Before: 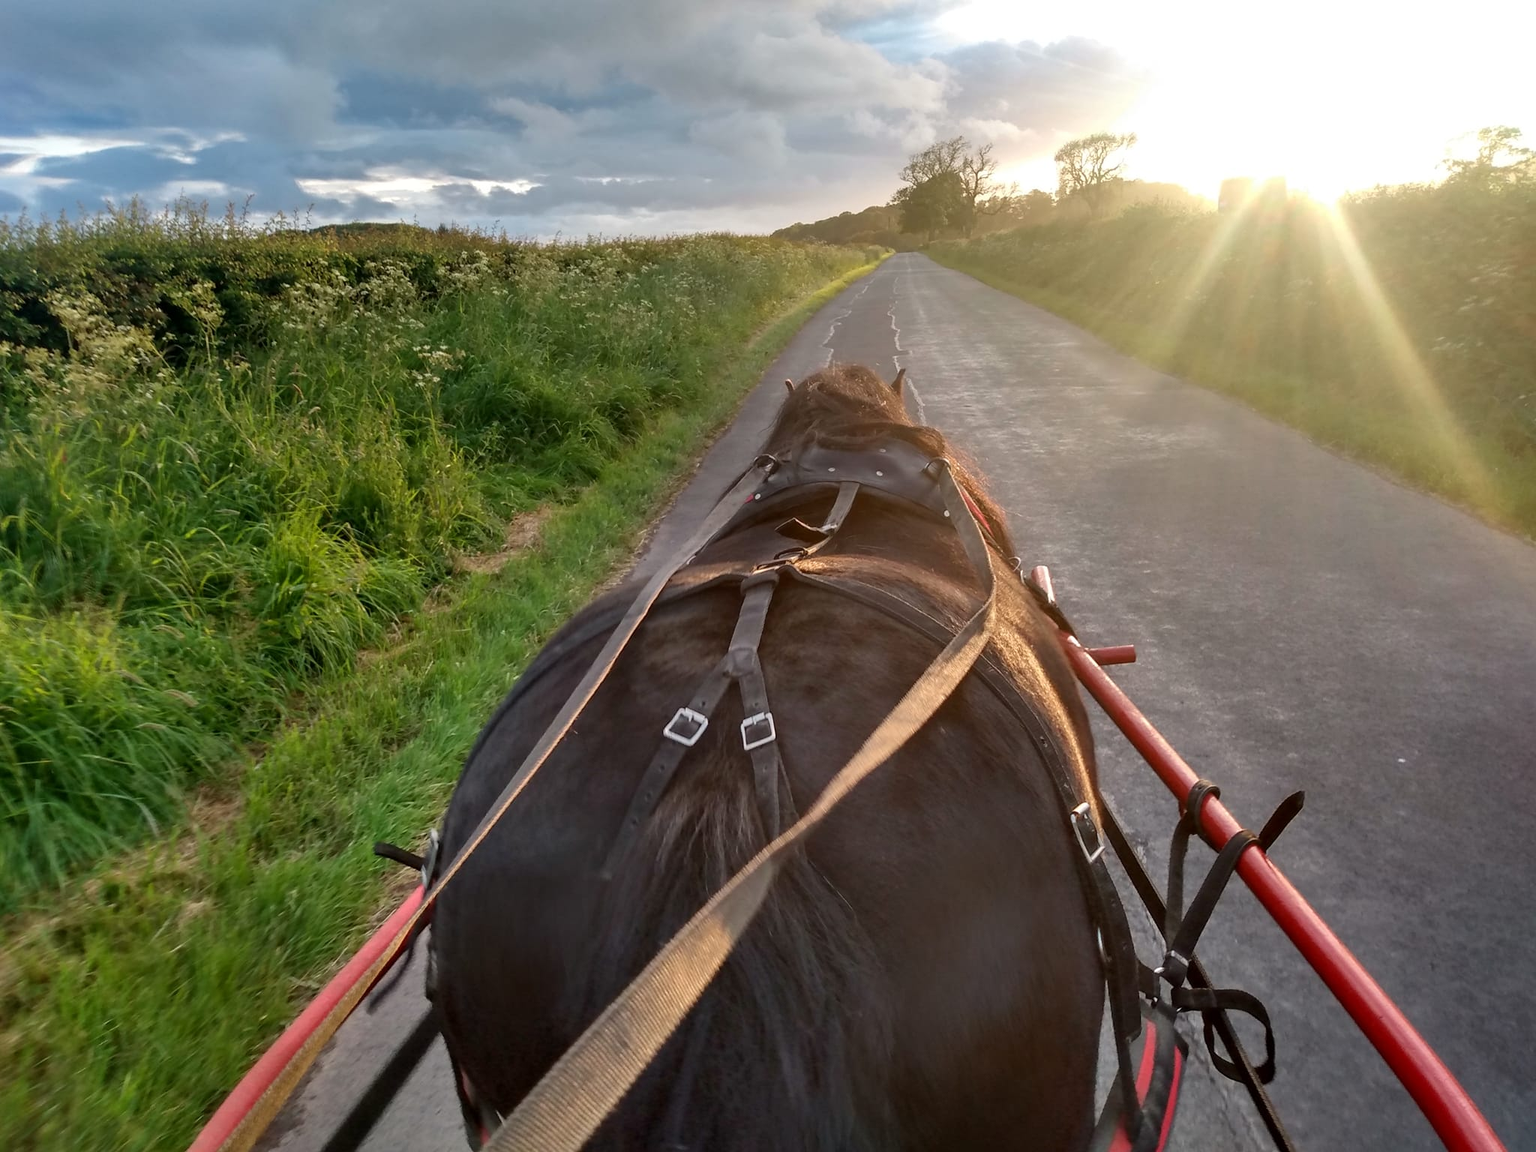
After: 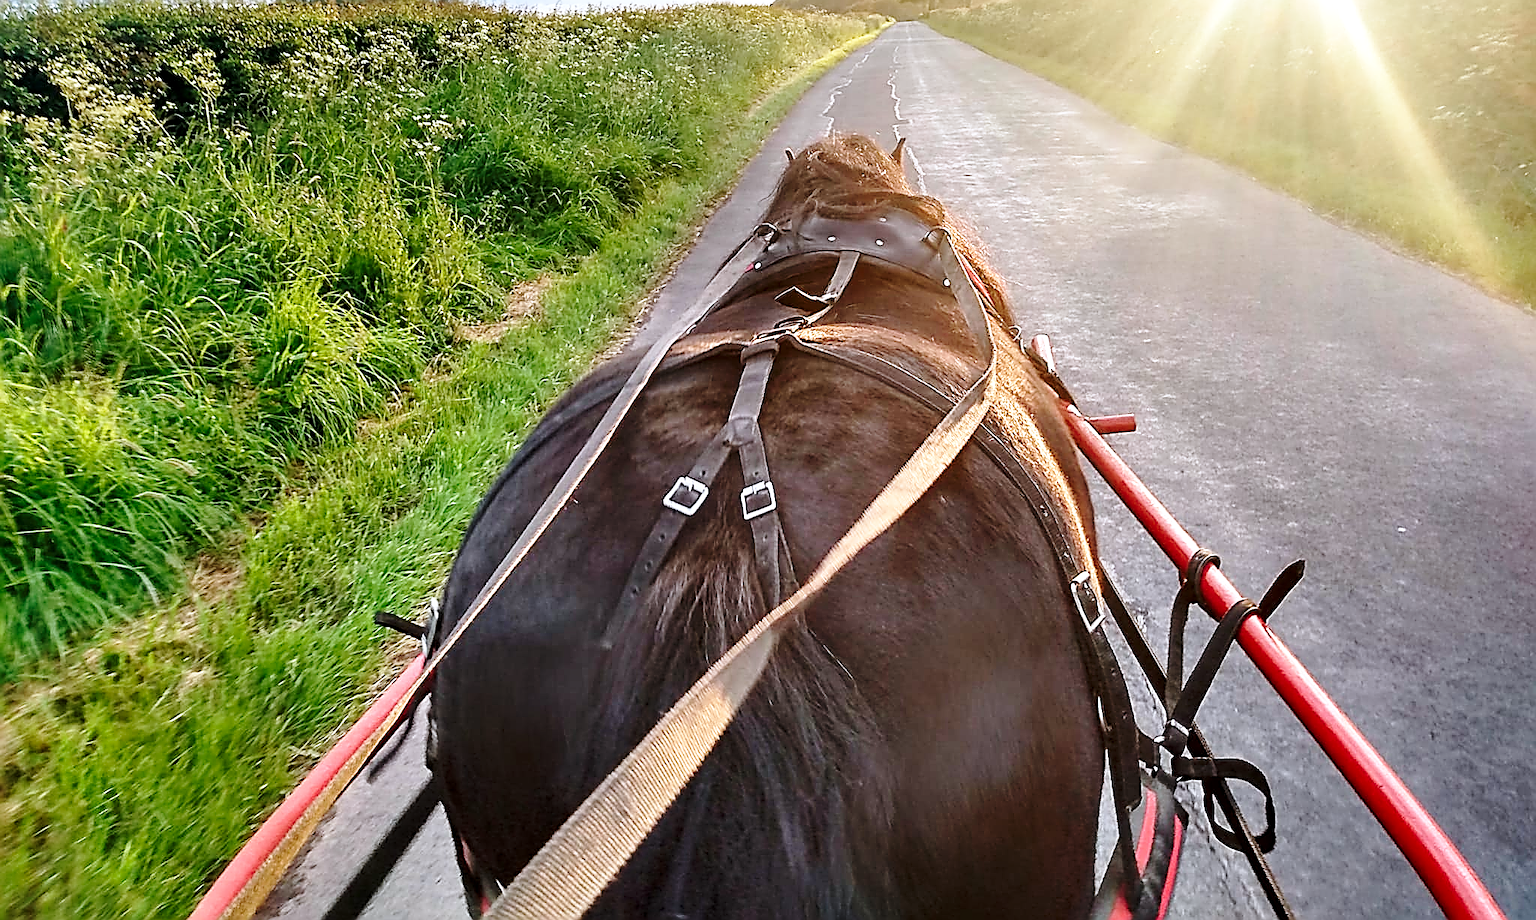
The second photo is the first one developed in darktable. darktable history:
base curve: curves: ch0 [(0, 0) (0.028, 0.03) (0.121, 0.232) (0.46, 0.748) (0.859, 0.968) (1, 1)], preserve colors none
sharpen: amount 1.864
exposure: black level correction 0, exposure 0.3 EV, compensate highlight preservation false
crop and rotate: top 20.098%
color correction: highlights a* -0.088, highlights b* -5.79, shadows a* -0.121, shadows b* -0.139
local contrast: highlights 105%, shadows 101%, detail 120%, midtone range 0.2
